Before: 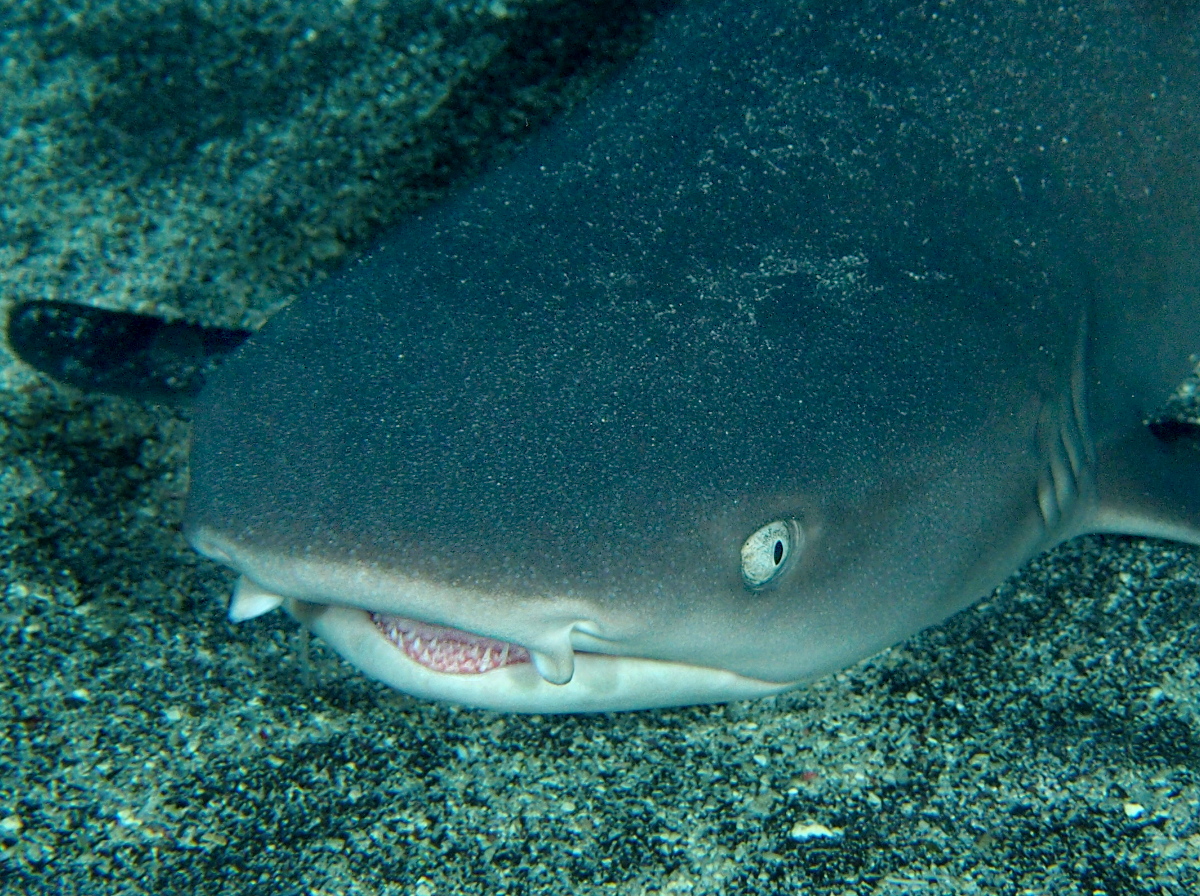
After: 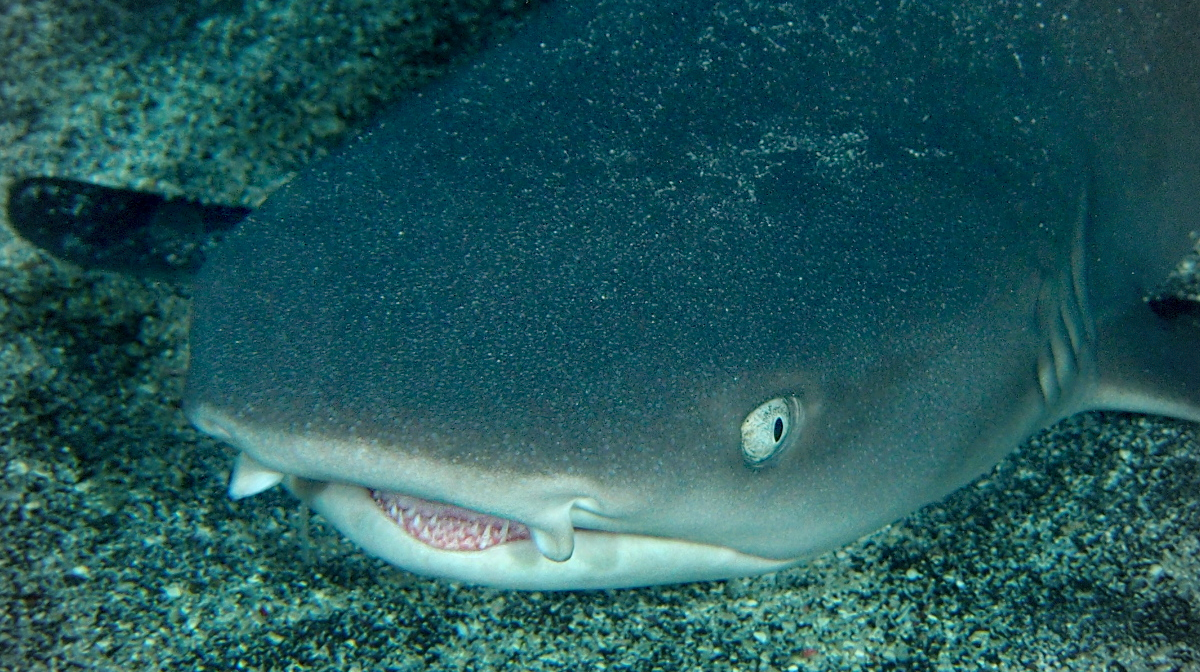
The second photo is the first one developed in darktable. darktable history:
crop: top 13.819%, bottom 11.169%
vignetting: dithering 8-bit output, unbound false
